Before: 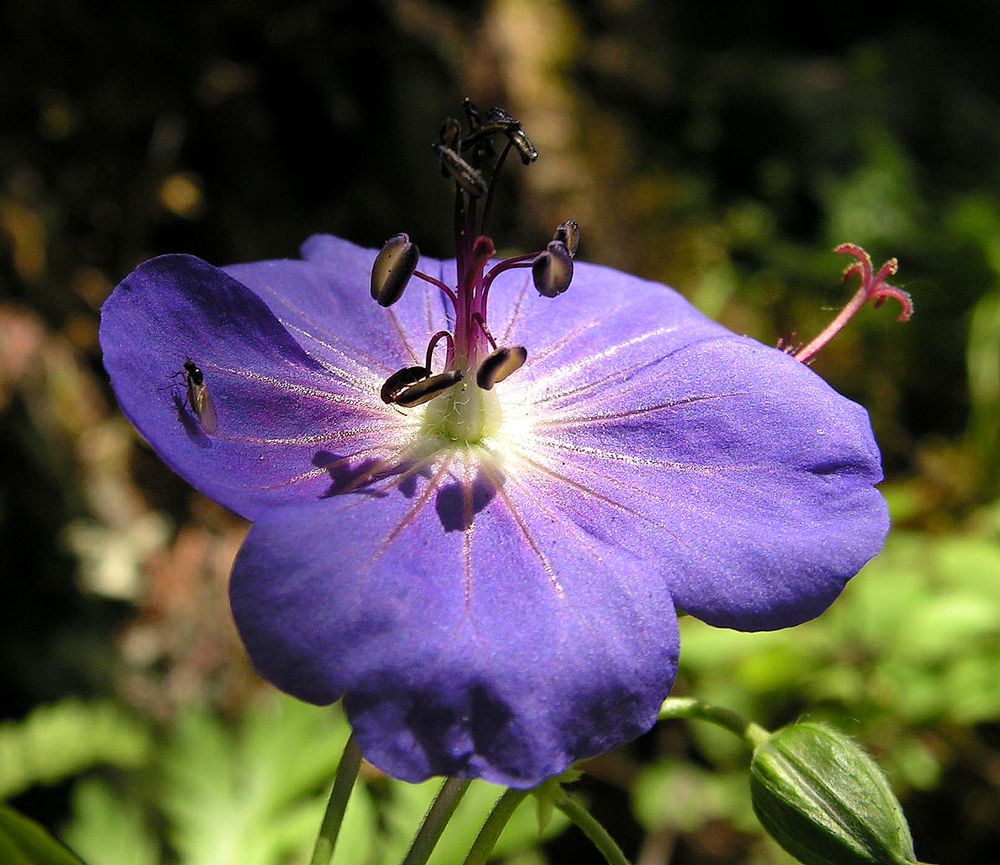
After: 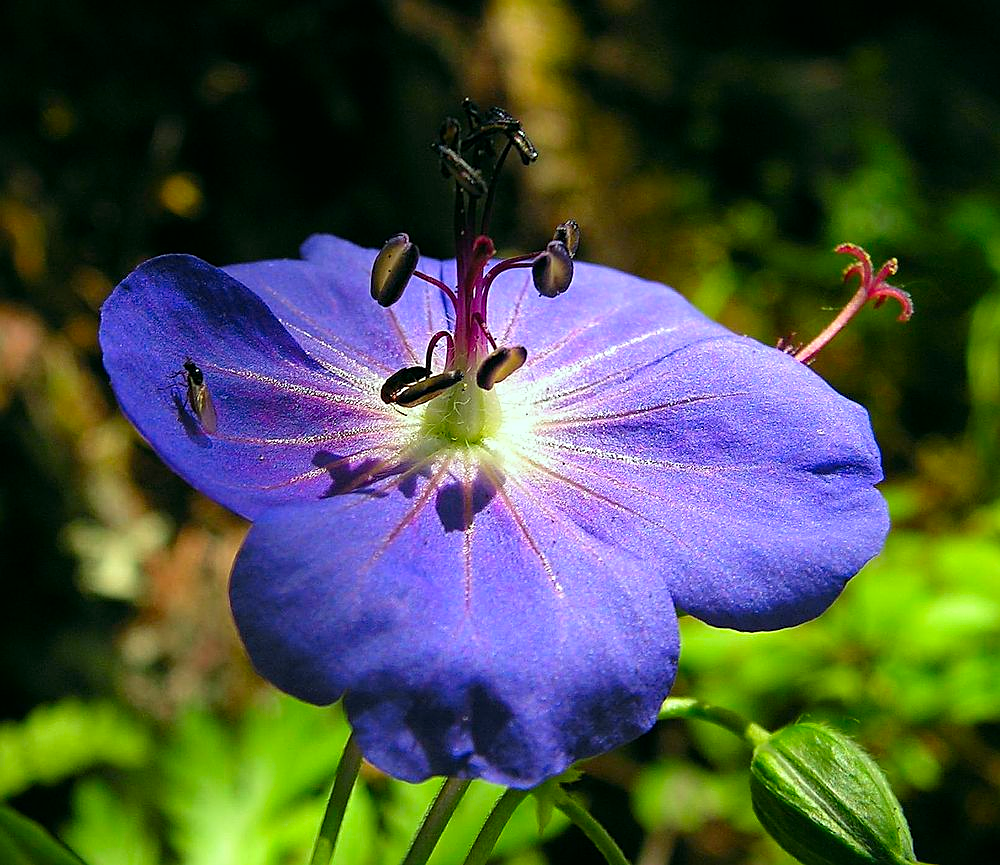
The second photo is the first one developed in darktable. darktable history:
sharpen: on, module defaults
color correction: highlights a* -7.33, highlights b* 1.26, shadows a* -3.55, saturation 1.4
